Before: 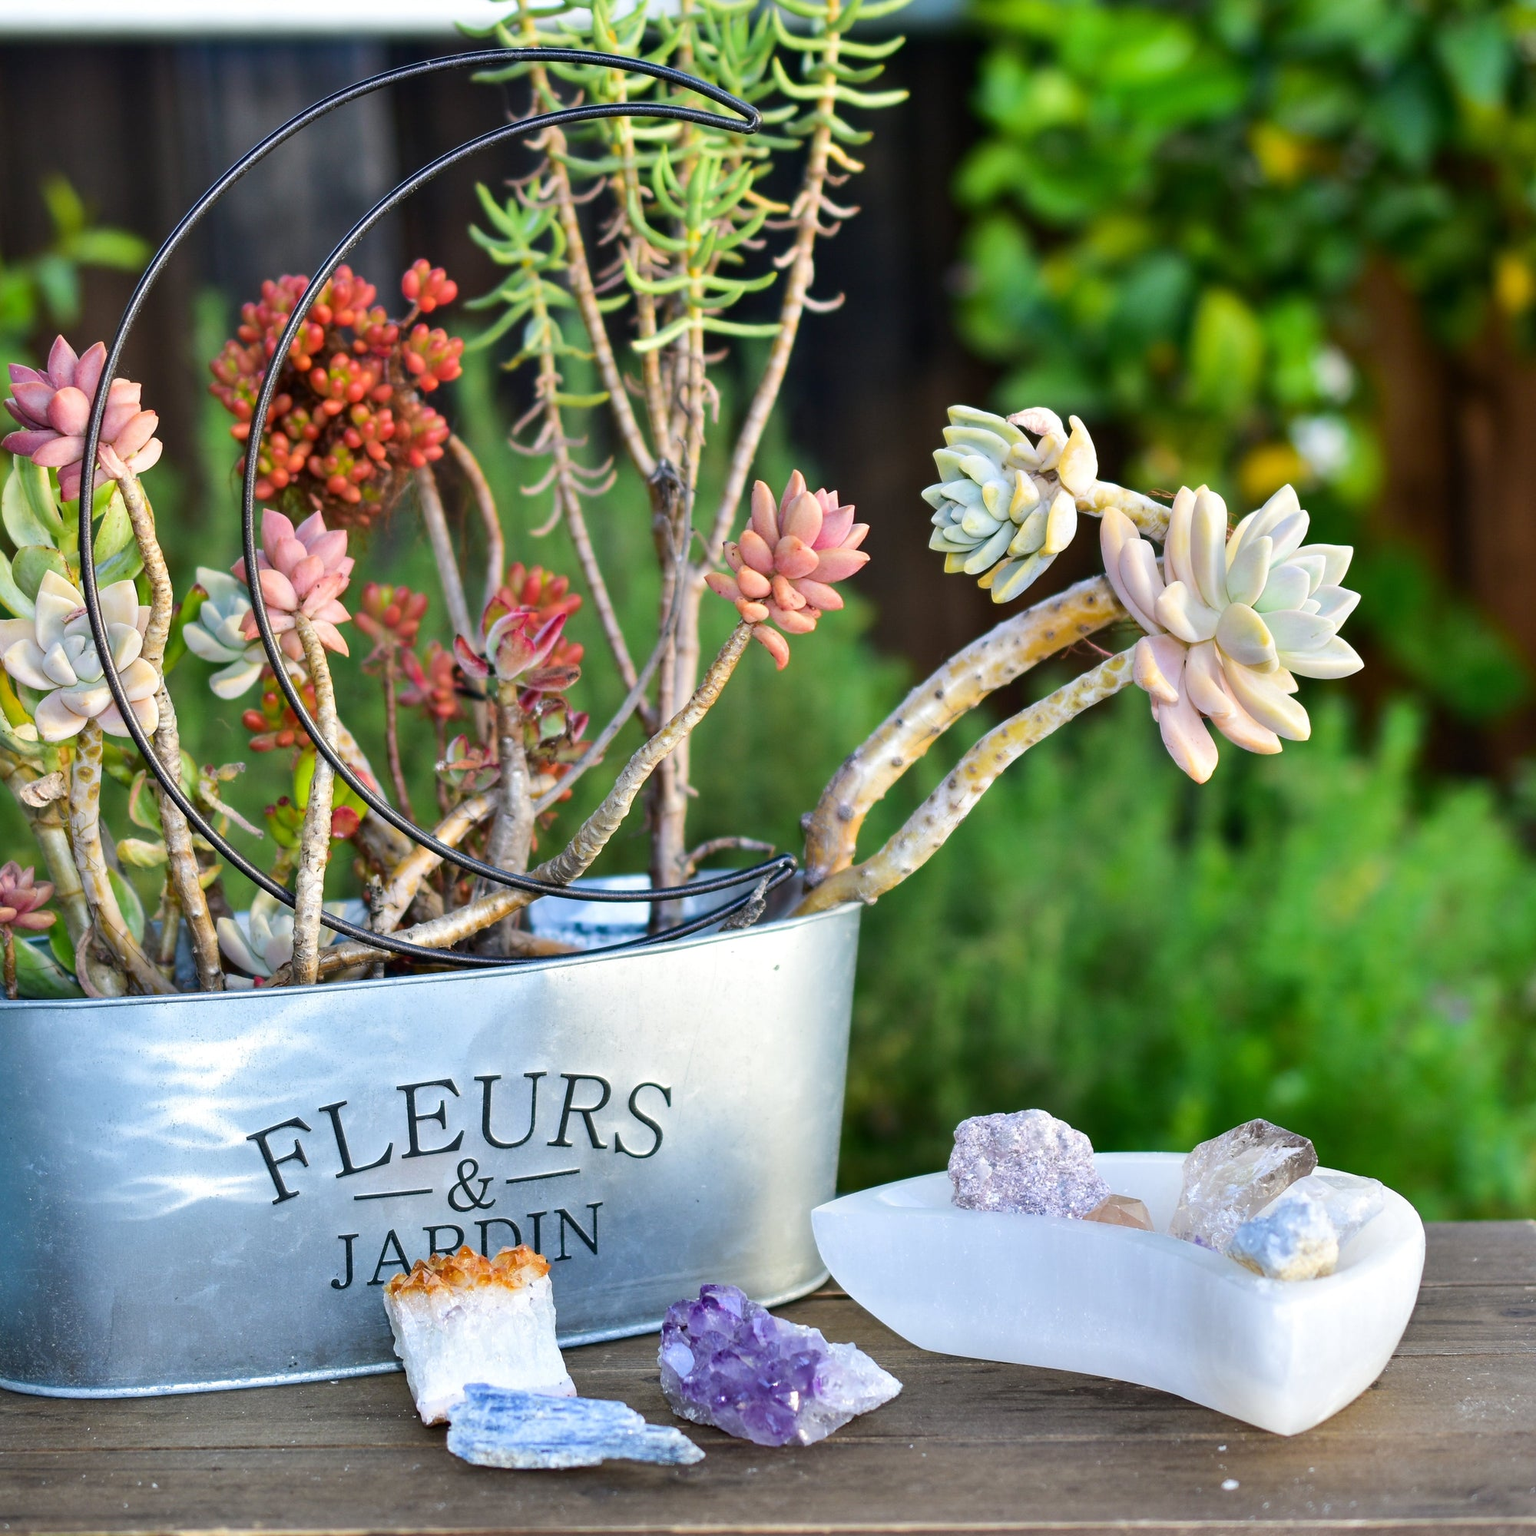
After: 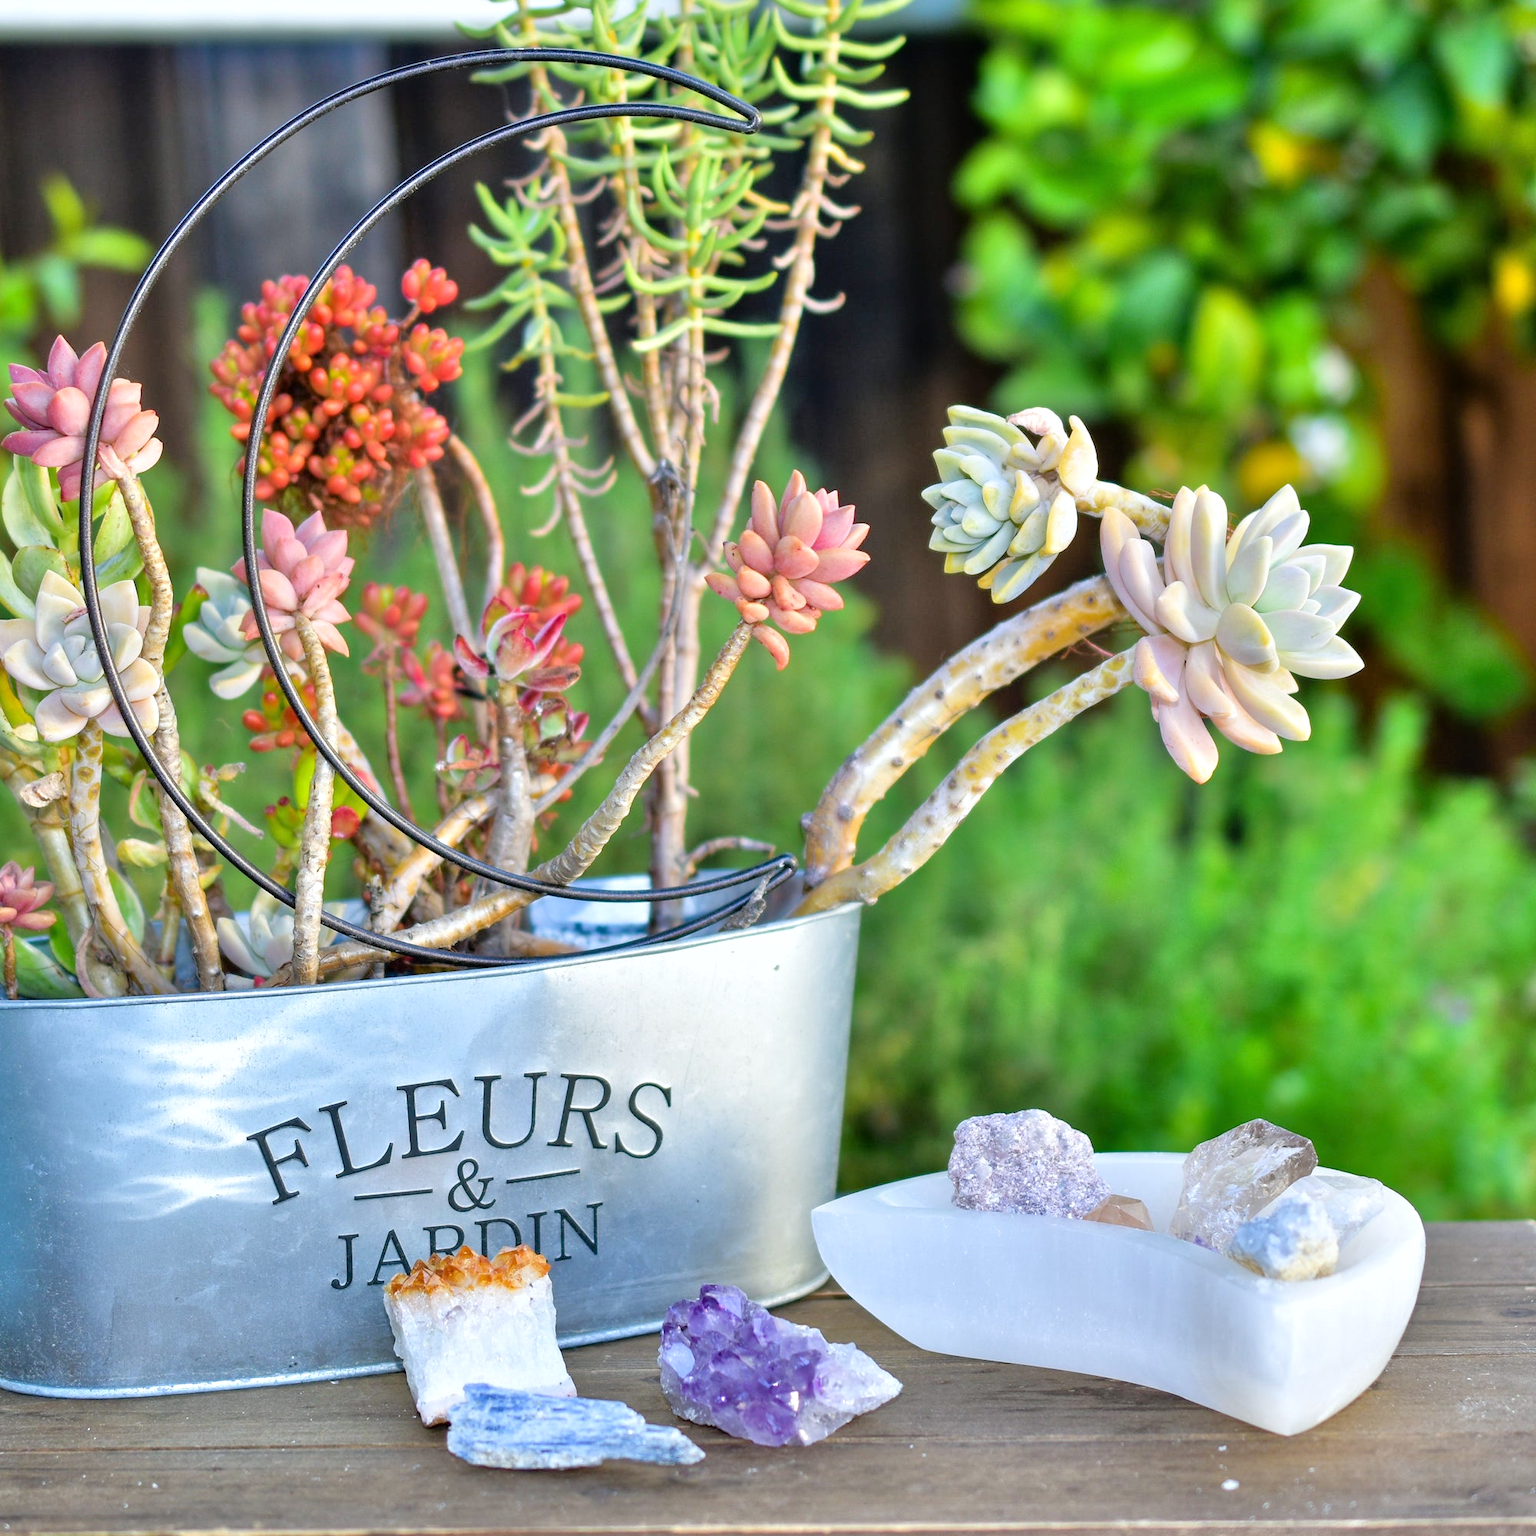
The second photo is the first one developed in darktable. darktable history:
rotate and perspective: automatic cropping original format, crop left 0, crop top 0
tone equalizer: -7 EV 0.15 EV, -6 EV 0.6 EV, -5 EV 1.15 EV, -4 EV 1.33 EV, -3 EV 1.15 EV, -2 EV 0.6 EV, -1 EV 0.15 EV, mask exposure compensation -0.5 EV
white balance: red 0.982, blue 1.018
